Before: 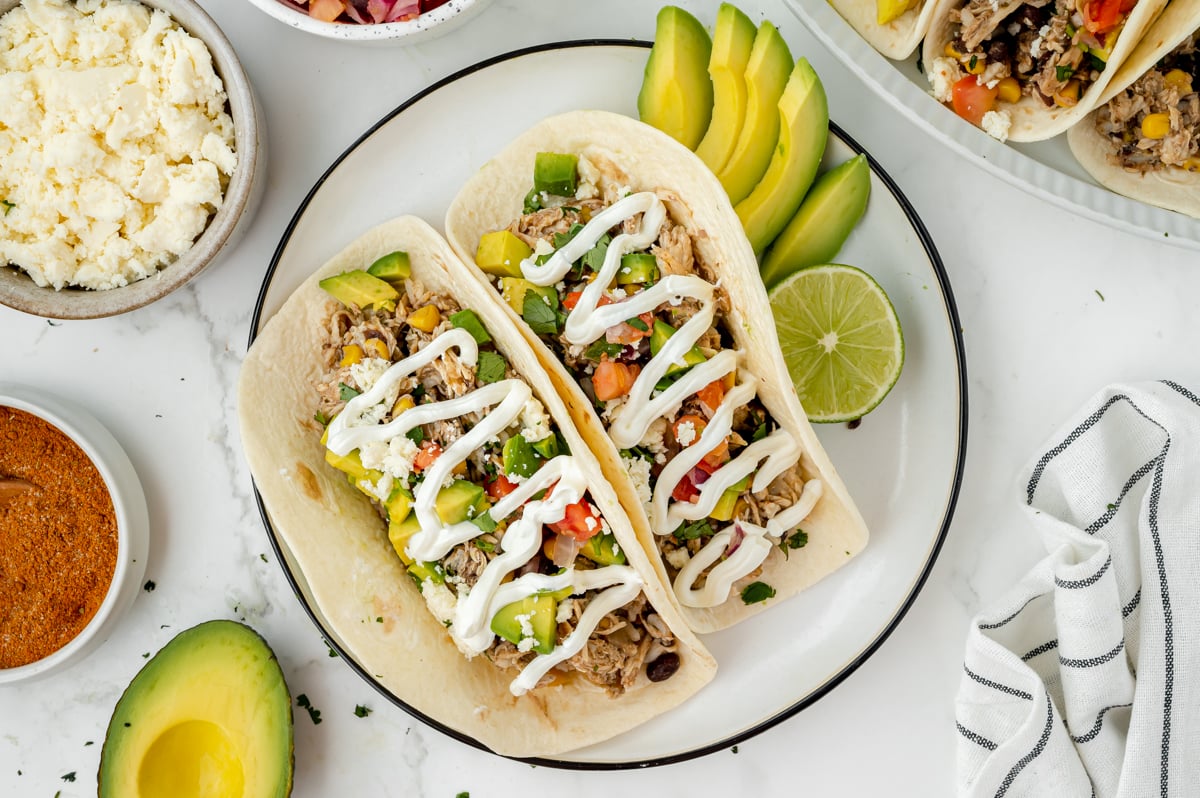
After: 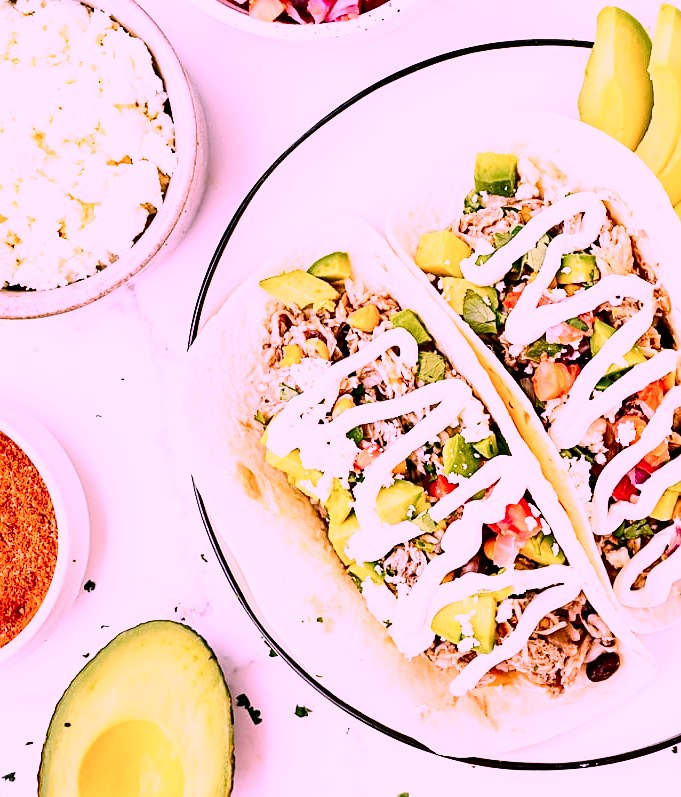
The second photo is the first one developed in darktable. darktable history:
sharpen: on, module defaults
crop: left 5.071%, right 38.171%
color correction: highlights a* 19.43, highlights b* -12.17, saturation 1.67
contrast brightness saturation: contrast 0.245, saturation -0.318
base curve: curves: ch0 [(0, 0) (0.008, 0.007) (0.022, 0.029) (0.048, 0.089) (0.092, 0.197) (0.191, 0.399) (0.275, 0.534) (0.357, 0.65) (0.477, 0.78) (0.542, 0.833) (0.799, 0.973) (1, 1)], preserve colors none
